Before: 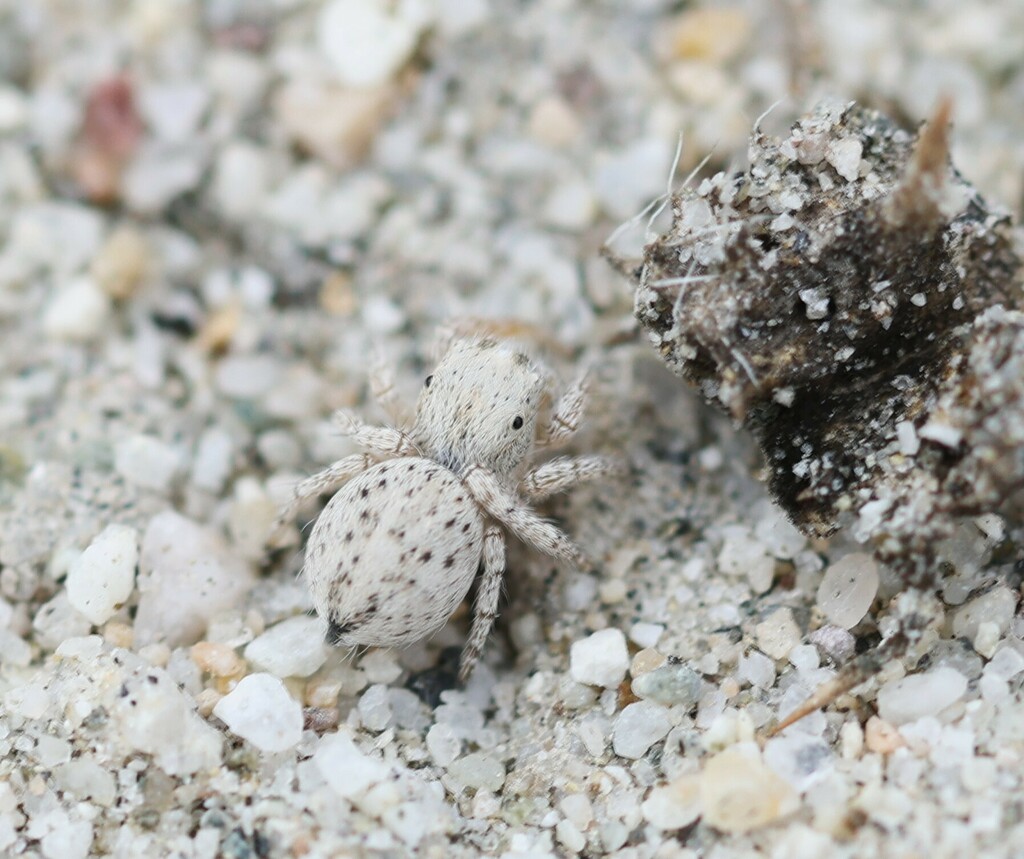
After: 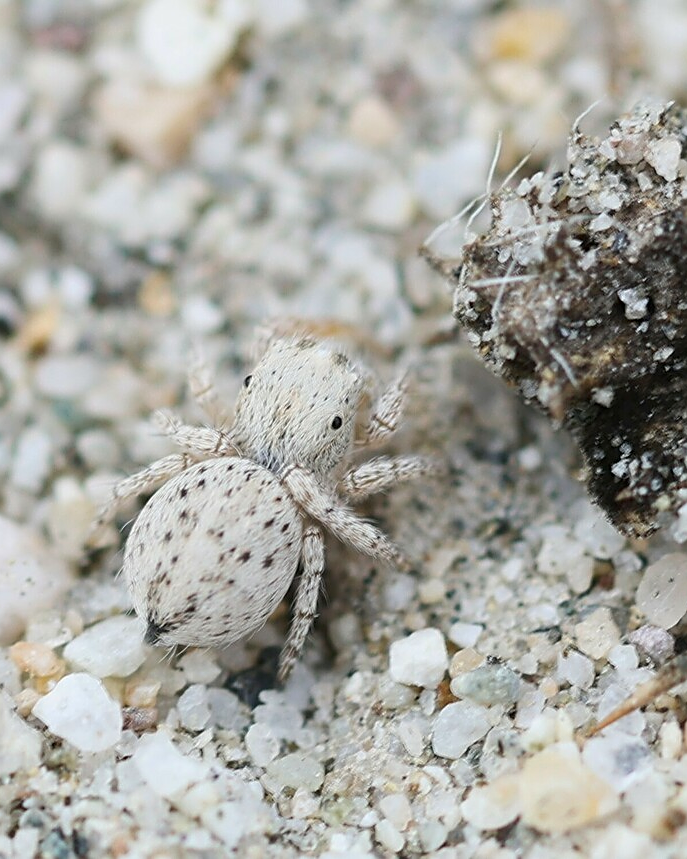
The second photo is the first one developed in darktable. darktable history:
contrast brightness saturation: saturation 0.134
sharpen: on, module defaults
crop and rotate: left 17.724%, right 15.131%
